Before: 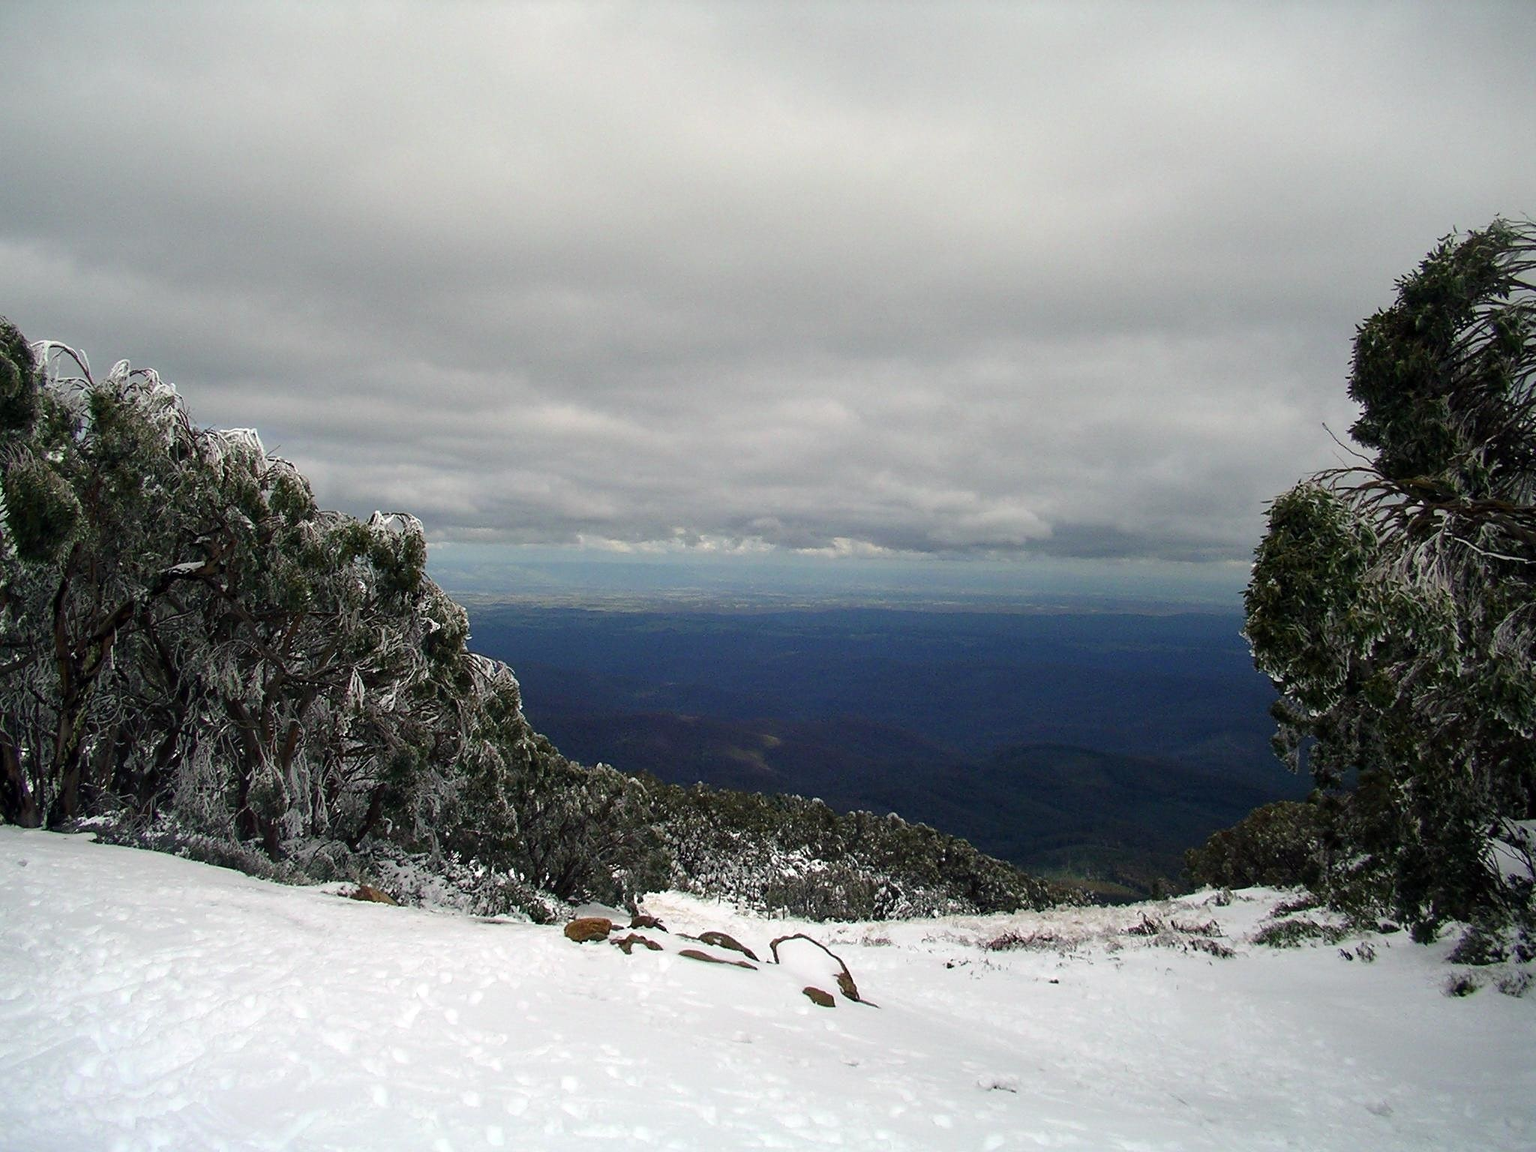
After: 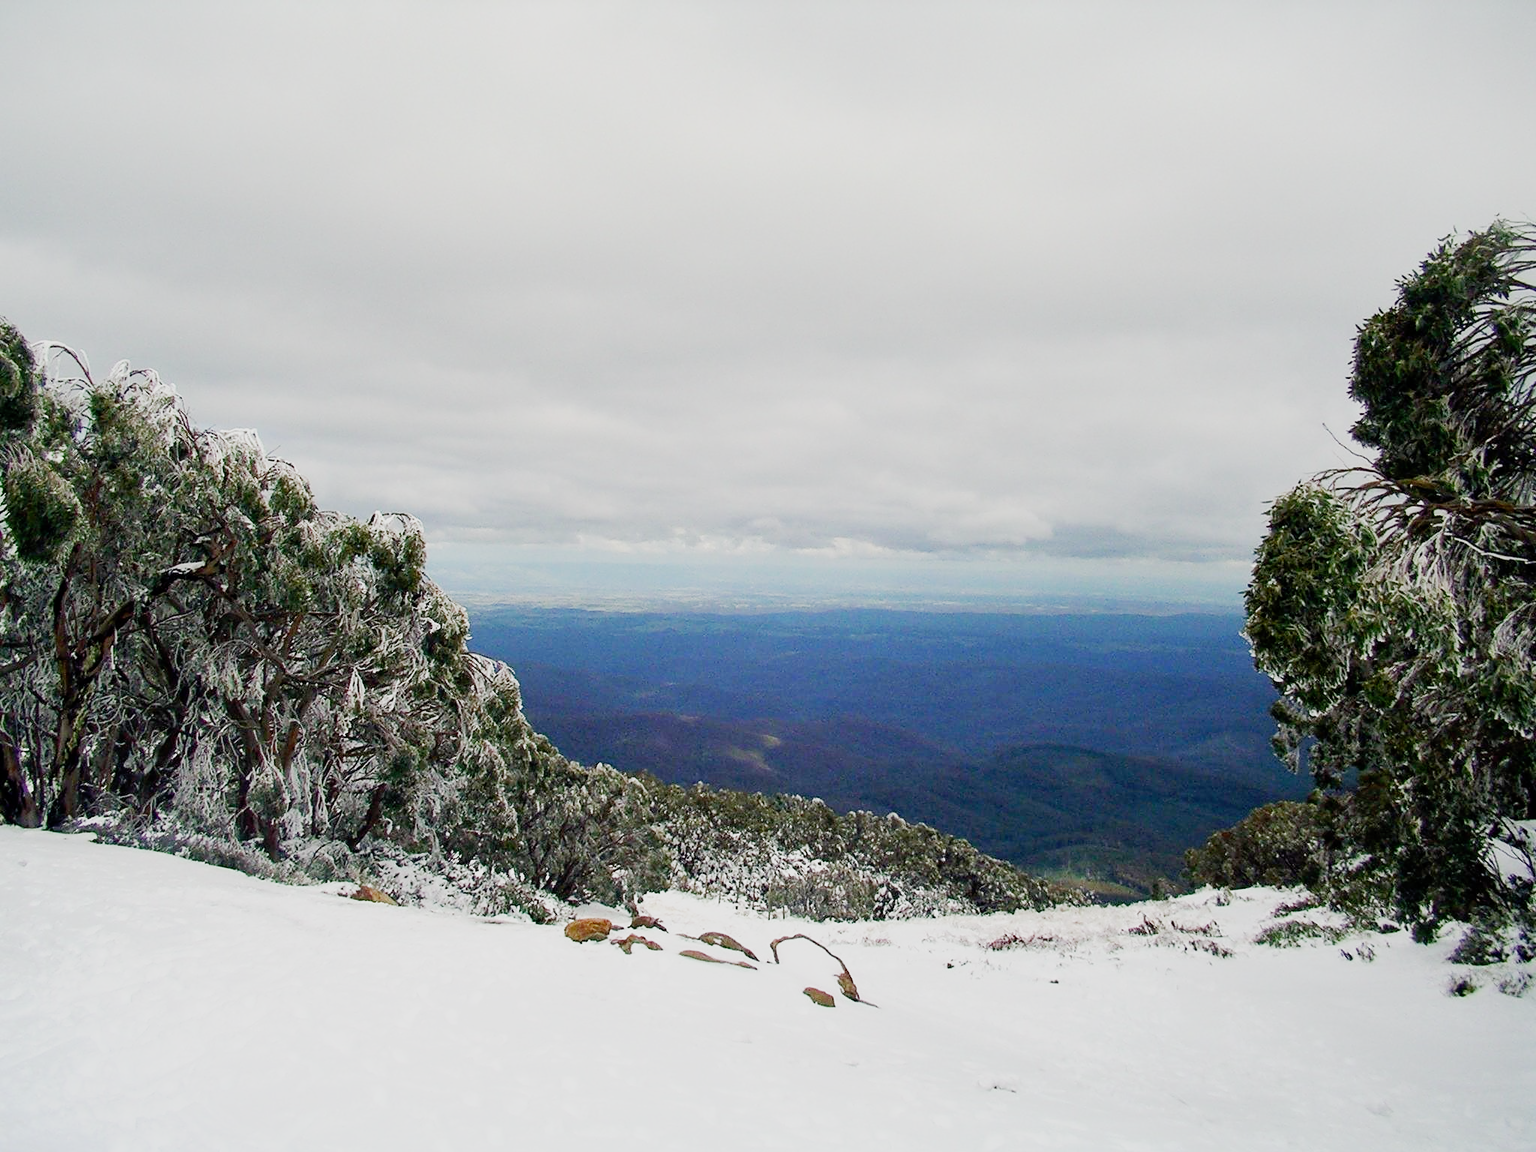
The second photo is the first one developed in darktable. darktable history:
shadows and highlights: radius 121.13, shadows 21.4, white point adjustment -9.72, highlights -14.39, soften with gaussian
base curve: curves: ch0 [(0, 0) (0.04, 0.03) (0.133, 0.232) (0.448, 0.748) (0.843, 0.968) (1, 1)]
